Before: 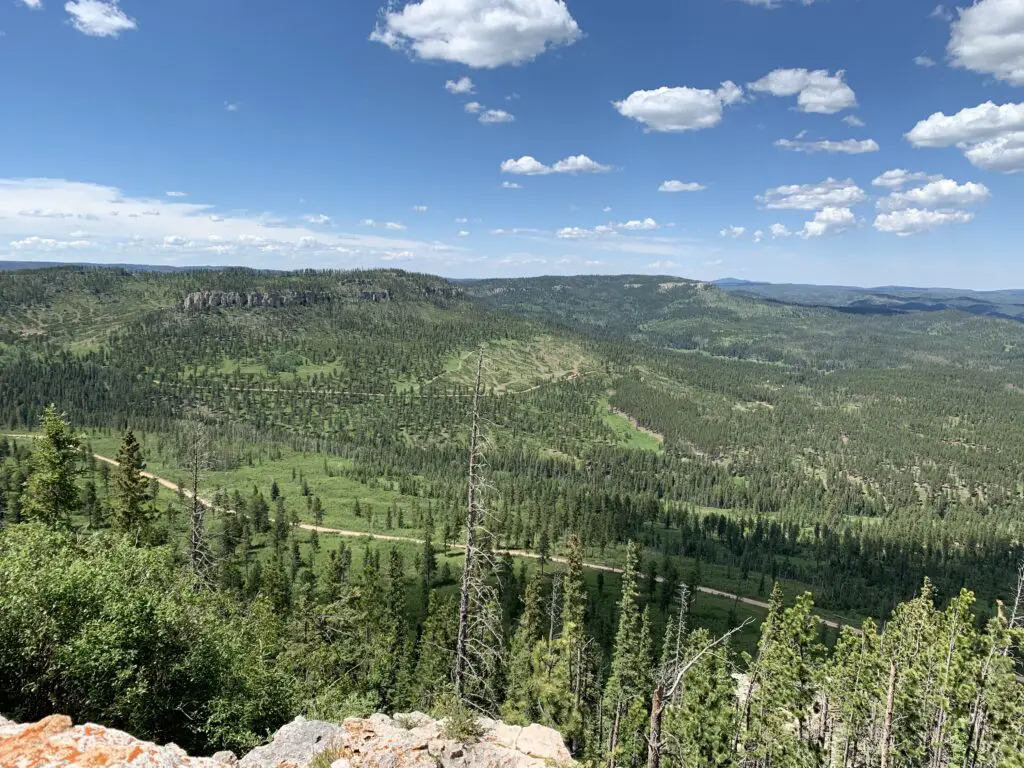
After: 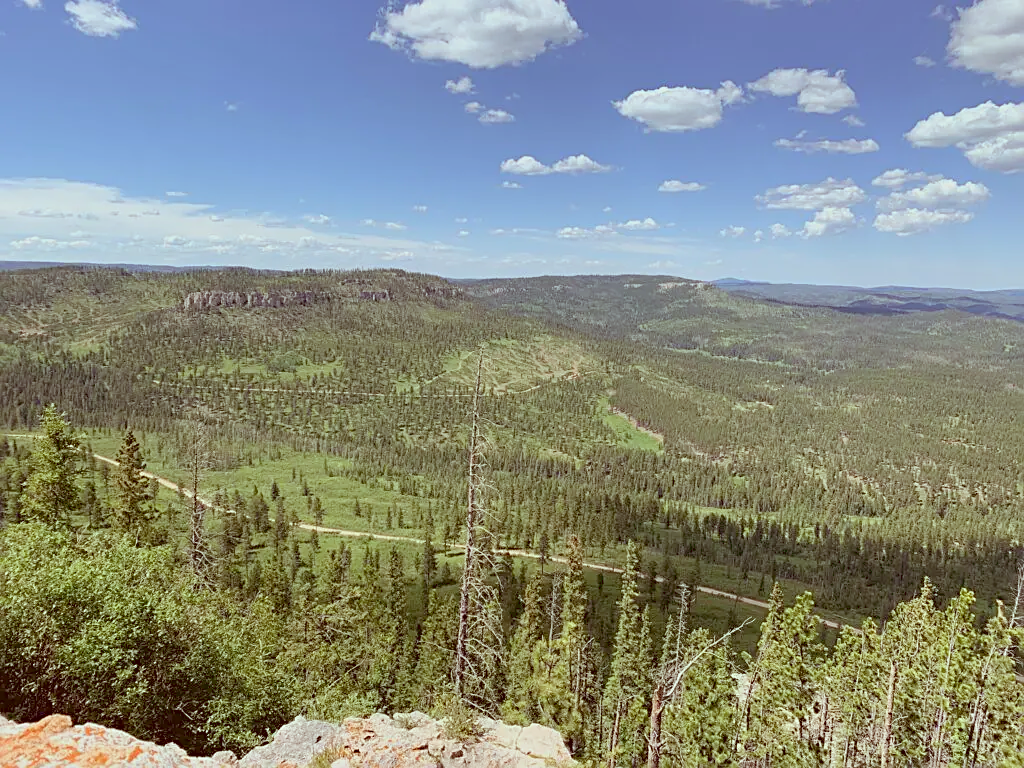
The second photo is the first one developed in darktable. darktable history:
color correction: highlights a* -7.27, highlights b* -0.17, shadows a* 20.29, shadows b* 11.34
sharpen: on, module defaults
exposure: exposure 0.6 EV, compensate exposure bias true, compensate highlight preservation false
color balance rgb: perceptual saturation grading › global saturation -0.023%, contrast -29.41%
shadows and highlights: shadows 29.2, highlights -29.64, low approximation 0.01, soften with gaussian
